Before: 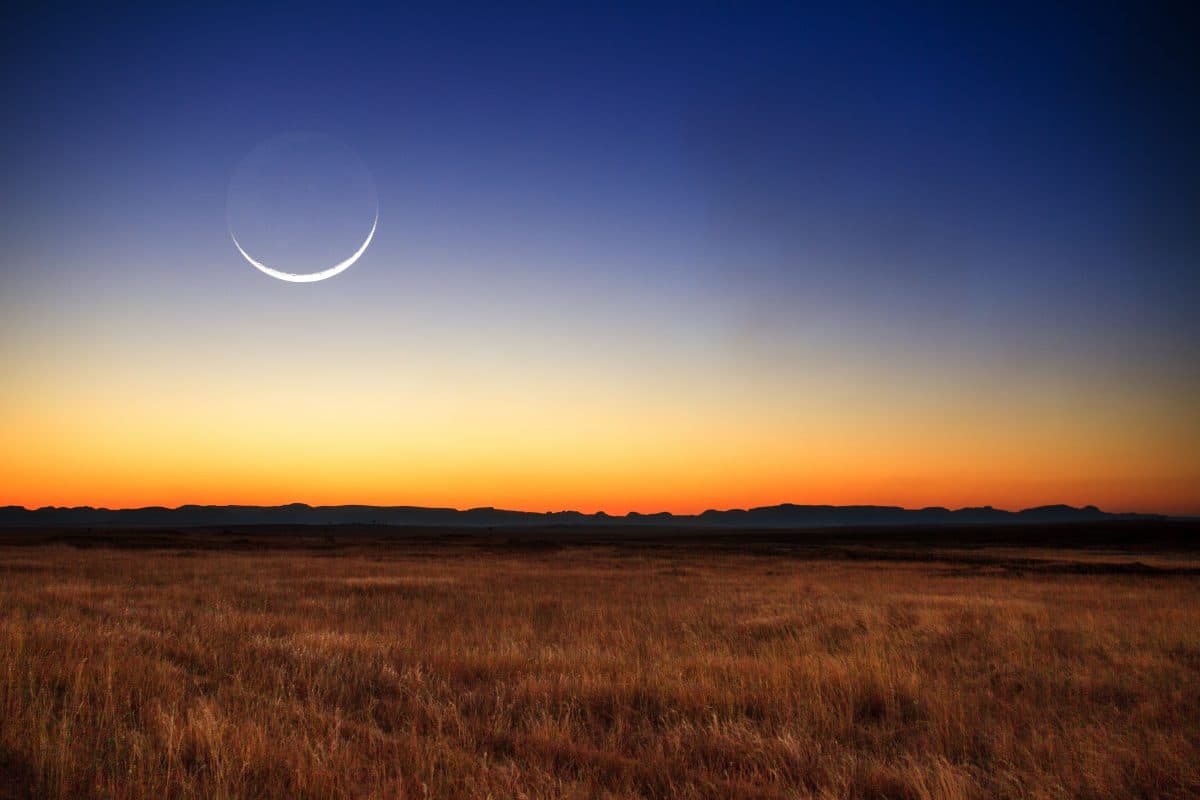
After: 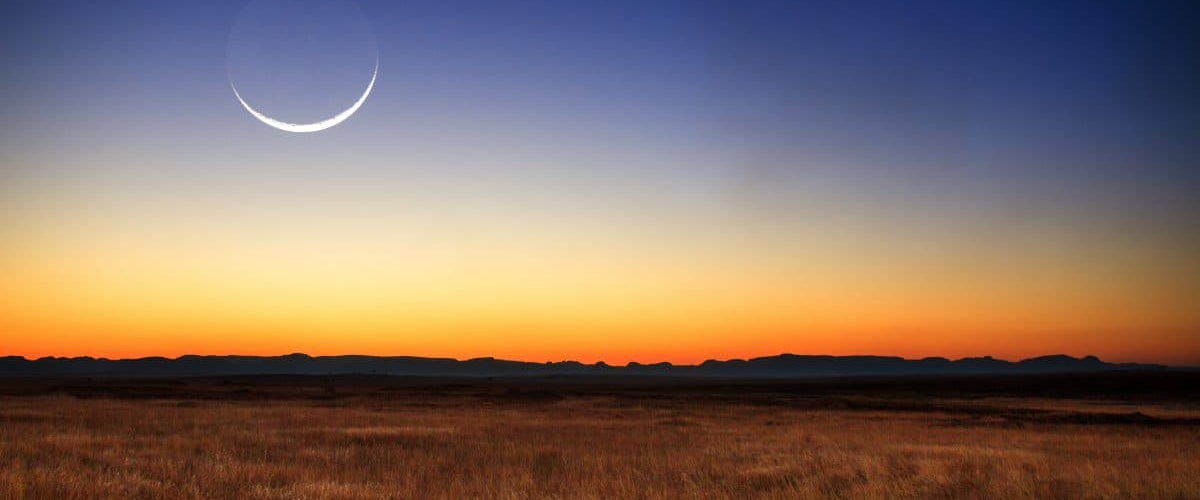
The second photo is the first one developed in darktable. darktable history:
crop: top 18.75%, bottom 18.75%
